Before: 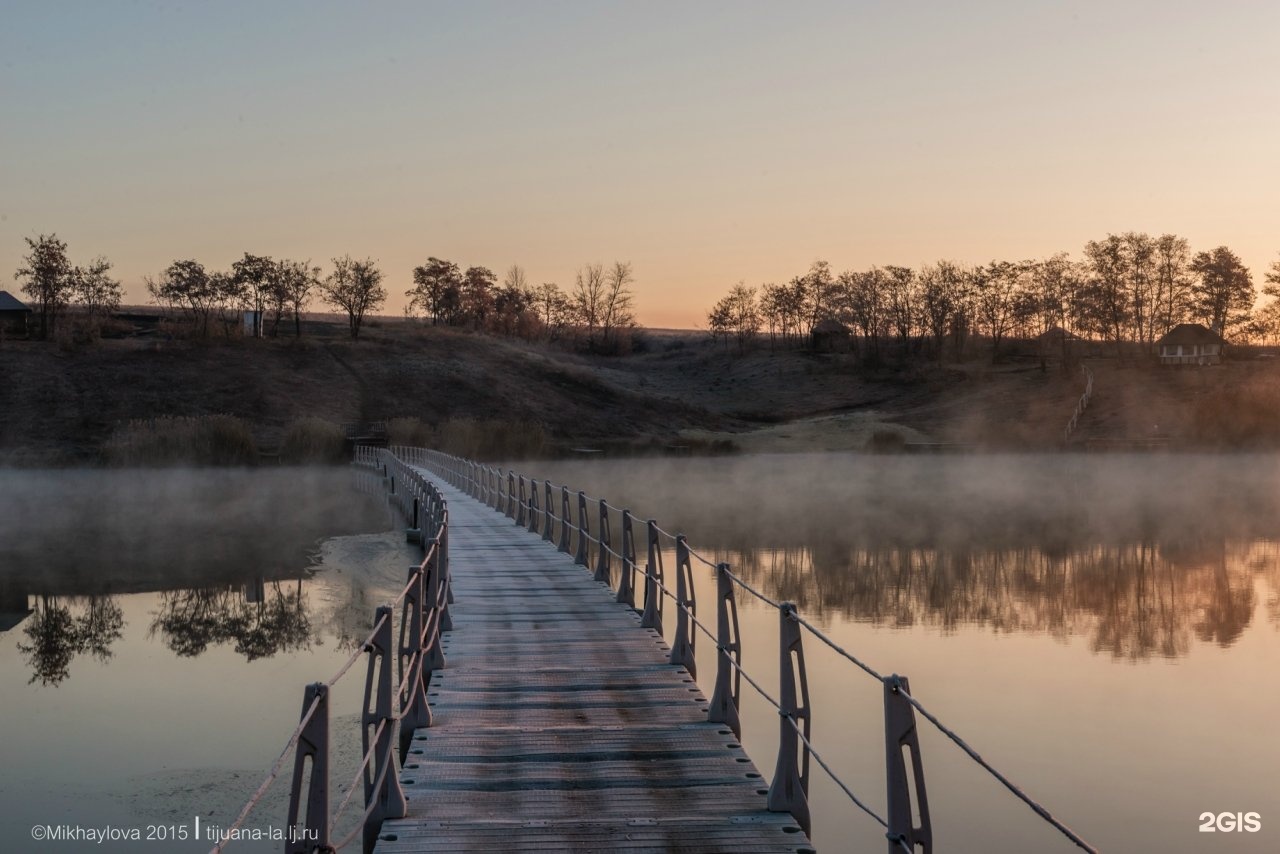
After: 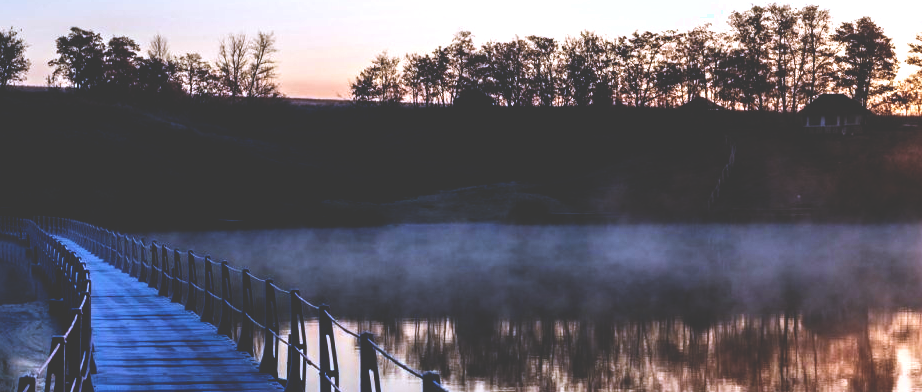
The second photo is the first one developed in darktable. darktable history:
exposure: black level correction 0, exposure 0.7 EV, compensate exposure bias true, compensate highlight preservation false
crop and rotate: left 27.938%, top 27.046%, bottom 27.046%
white balance: red 0.871, blue 1.249
base curve: curves: ch0 [(0, 0.036) (0.083, 0.04) (0.804, 1)], preserve colors none
